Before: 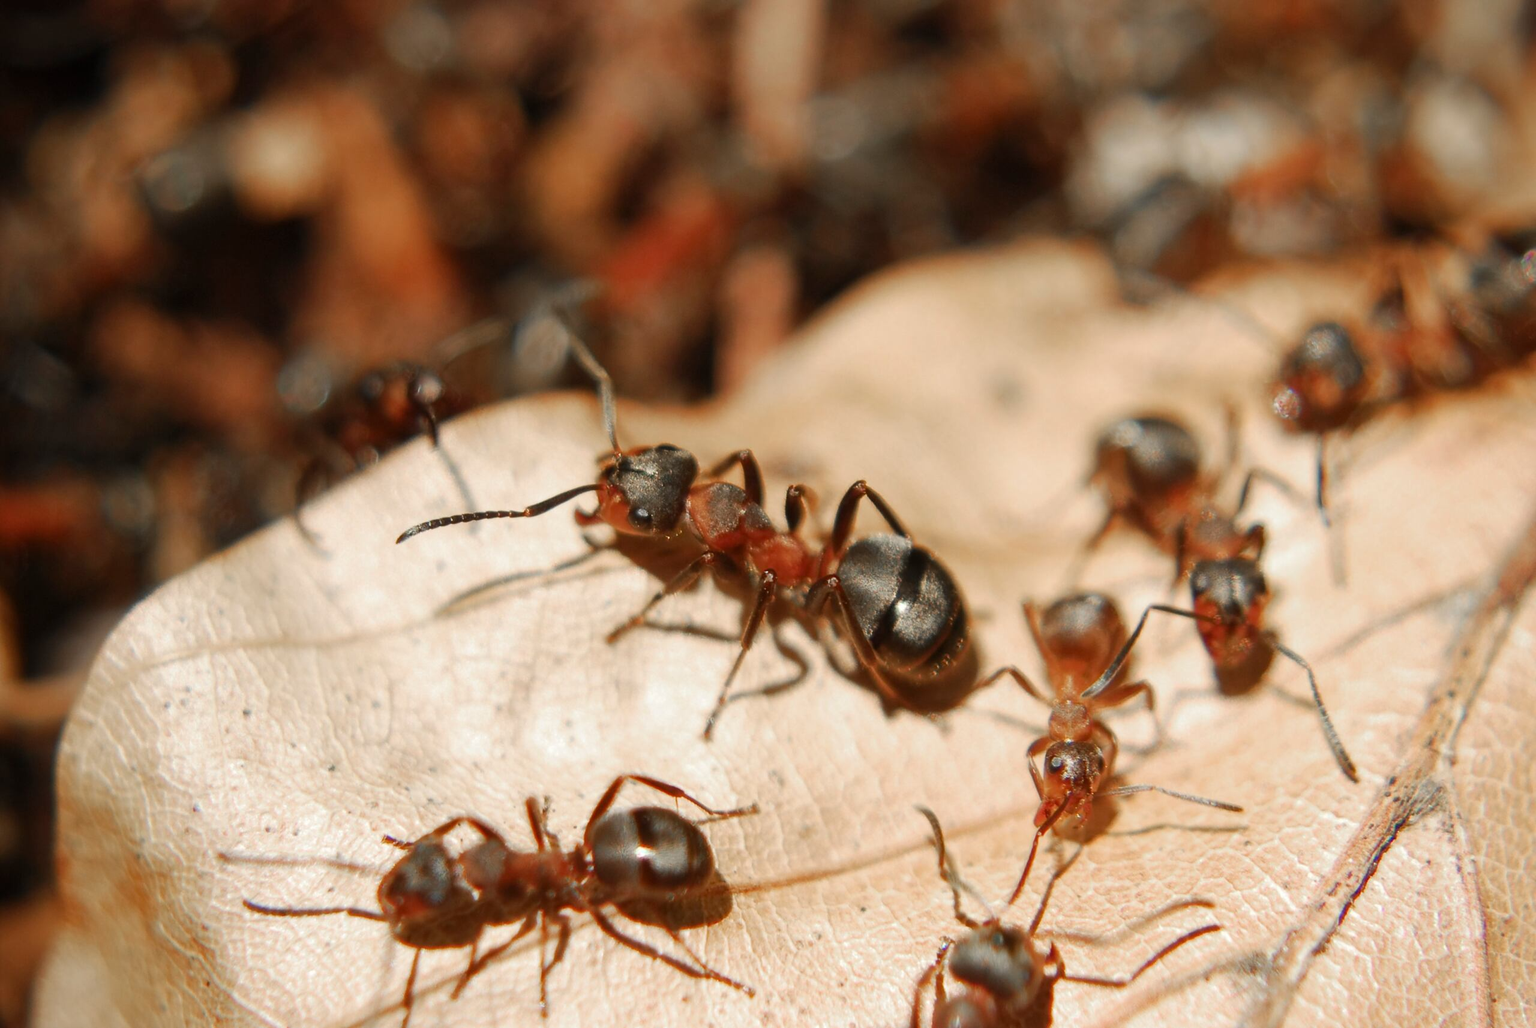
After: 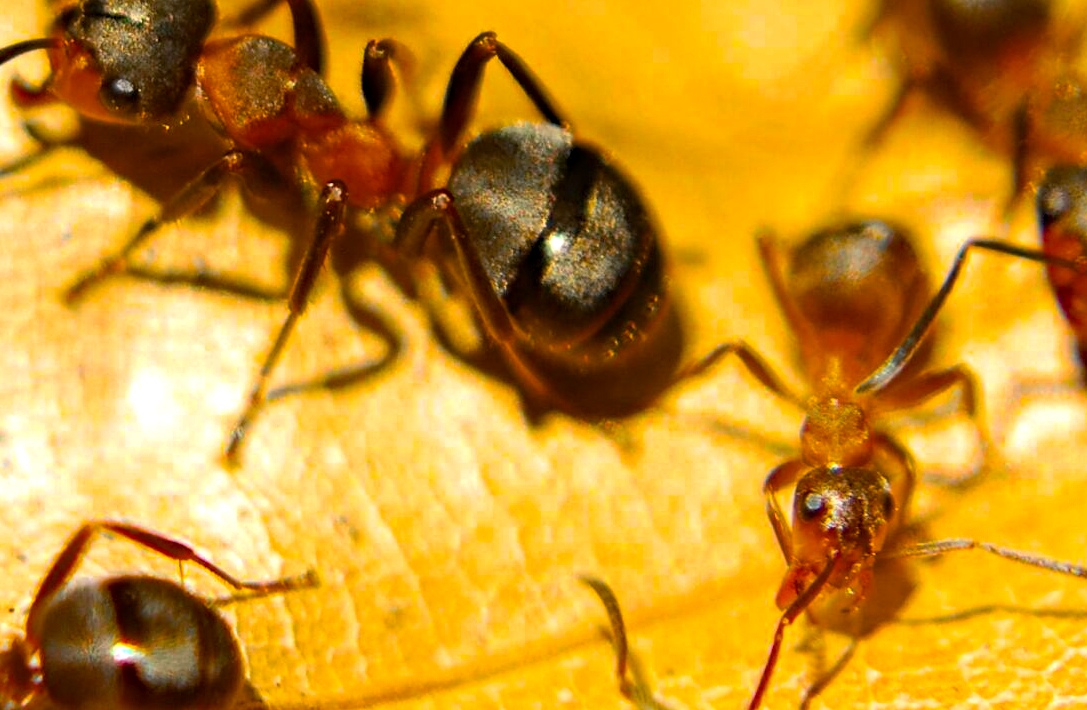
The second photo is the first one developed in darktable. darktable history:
haze removal: strength 0.526, distance 0.918, compatibility mode true, adaptive false
color balance rgb: highlights gain › luminance 18.013%, linear chroma grading › shadows -39.52%, linear chroma grading › highlights 40.454%, linear chroma grading › global chroma 45.569%, linear chroma grading › mid-tones -29.568%, perceptual saturation grading › global saturation 35.779%, contrast 4.08%
crop: left 37.009%, top 44.89%, right 20.503%, bottom 13.63%
shadows and highlights: radius 92.91, shadows -14.75, white point adjustment 0.166, highlights 32.46, compress 48.49%, highlights color adjustment 0.427%, soften with gaussian
